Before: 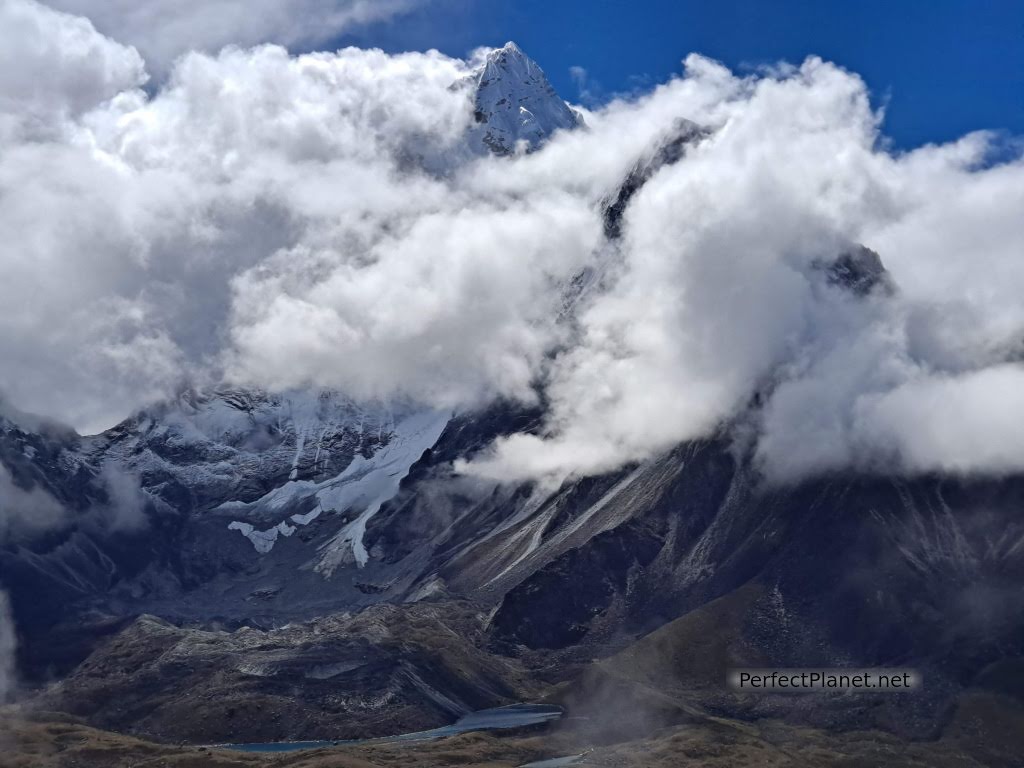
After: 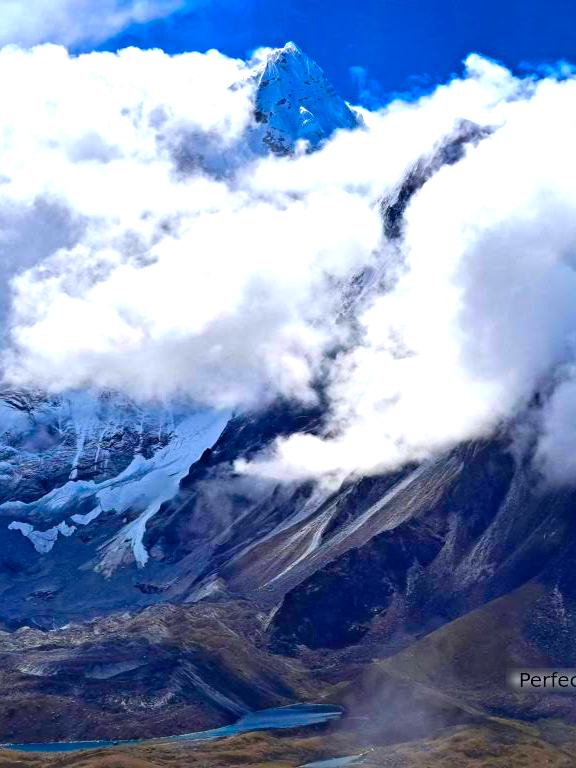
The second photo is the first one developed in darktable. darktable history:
color balance rgb: linear chroma grading › global chroma 42%, perceptual saturation grading › global saturation 42%, perceptual brilliance grading › global brilliance 25%, global vibrance 33%
crop: left 21.496%, right 22.254%
